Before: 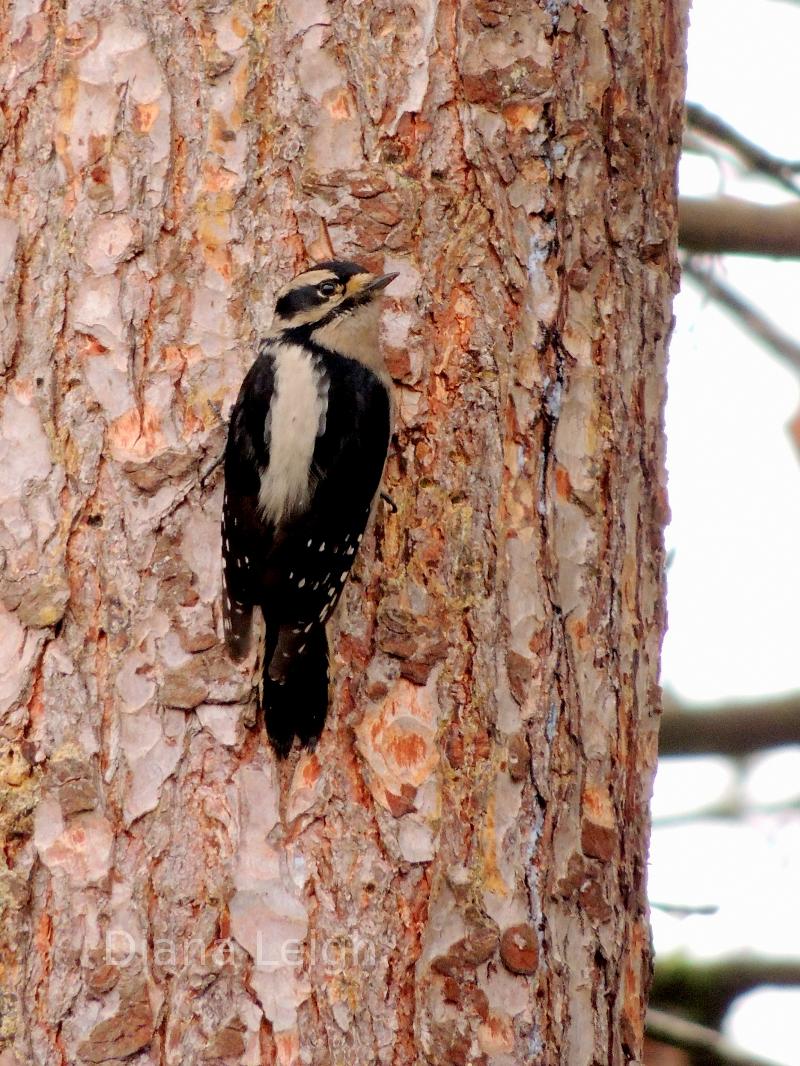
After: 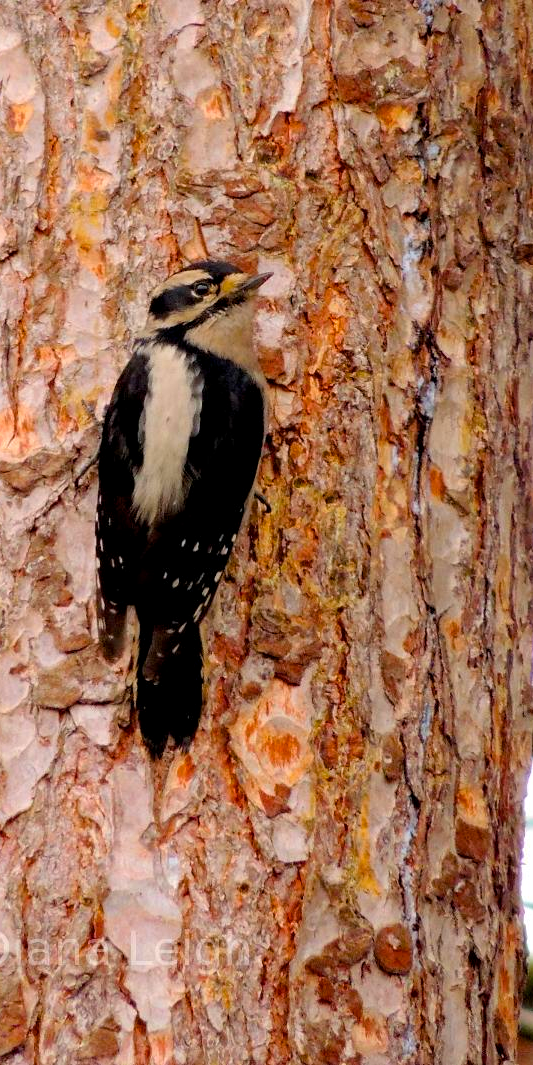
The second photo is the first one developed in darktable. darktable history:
crop and rotate: left 15.754%, right 17.579%
local contrast: highlights 100%, shadows 100%, detail 120%, midtone range 0.2
color balance rgb: perceptual saturation grading › global saturation 34.05%, global vibrance 5.56%
